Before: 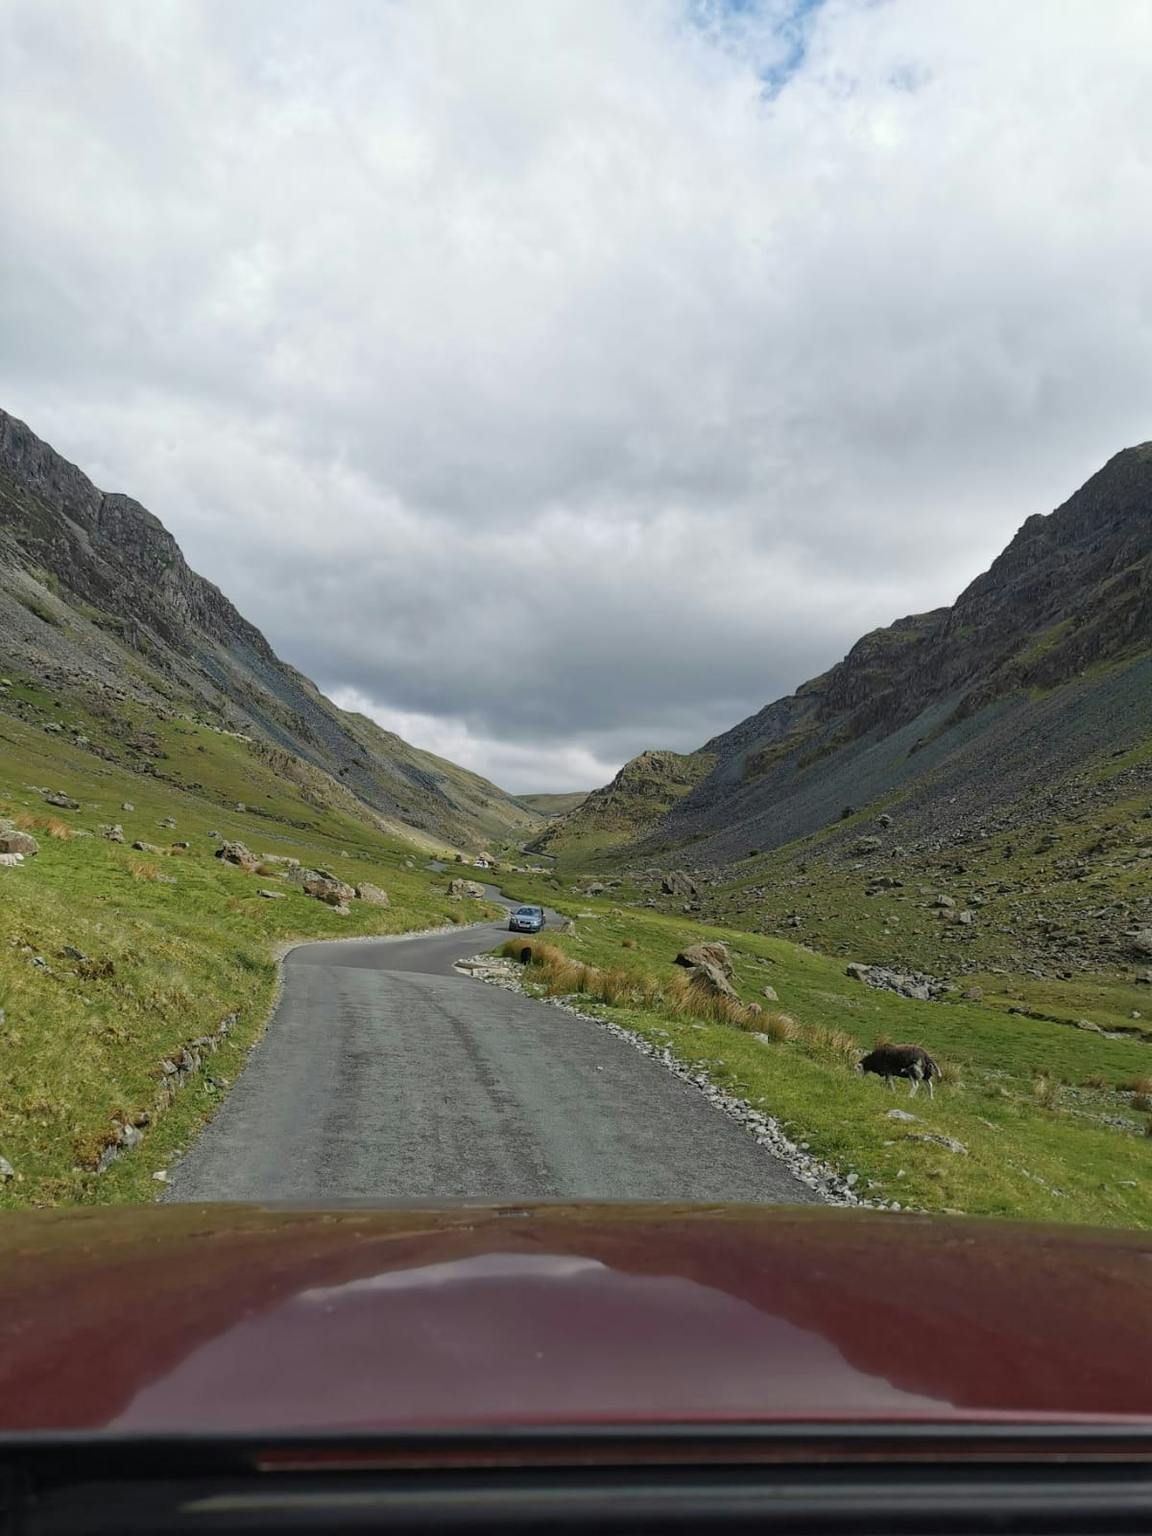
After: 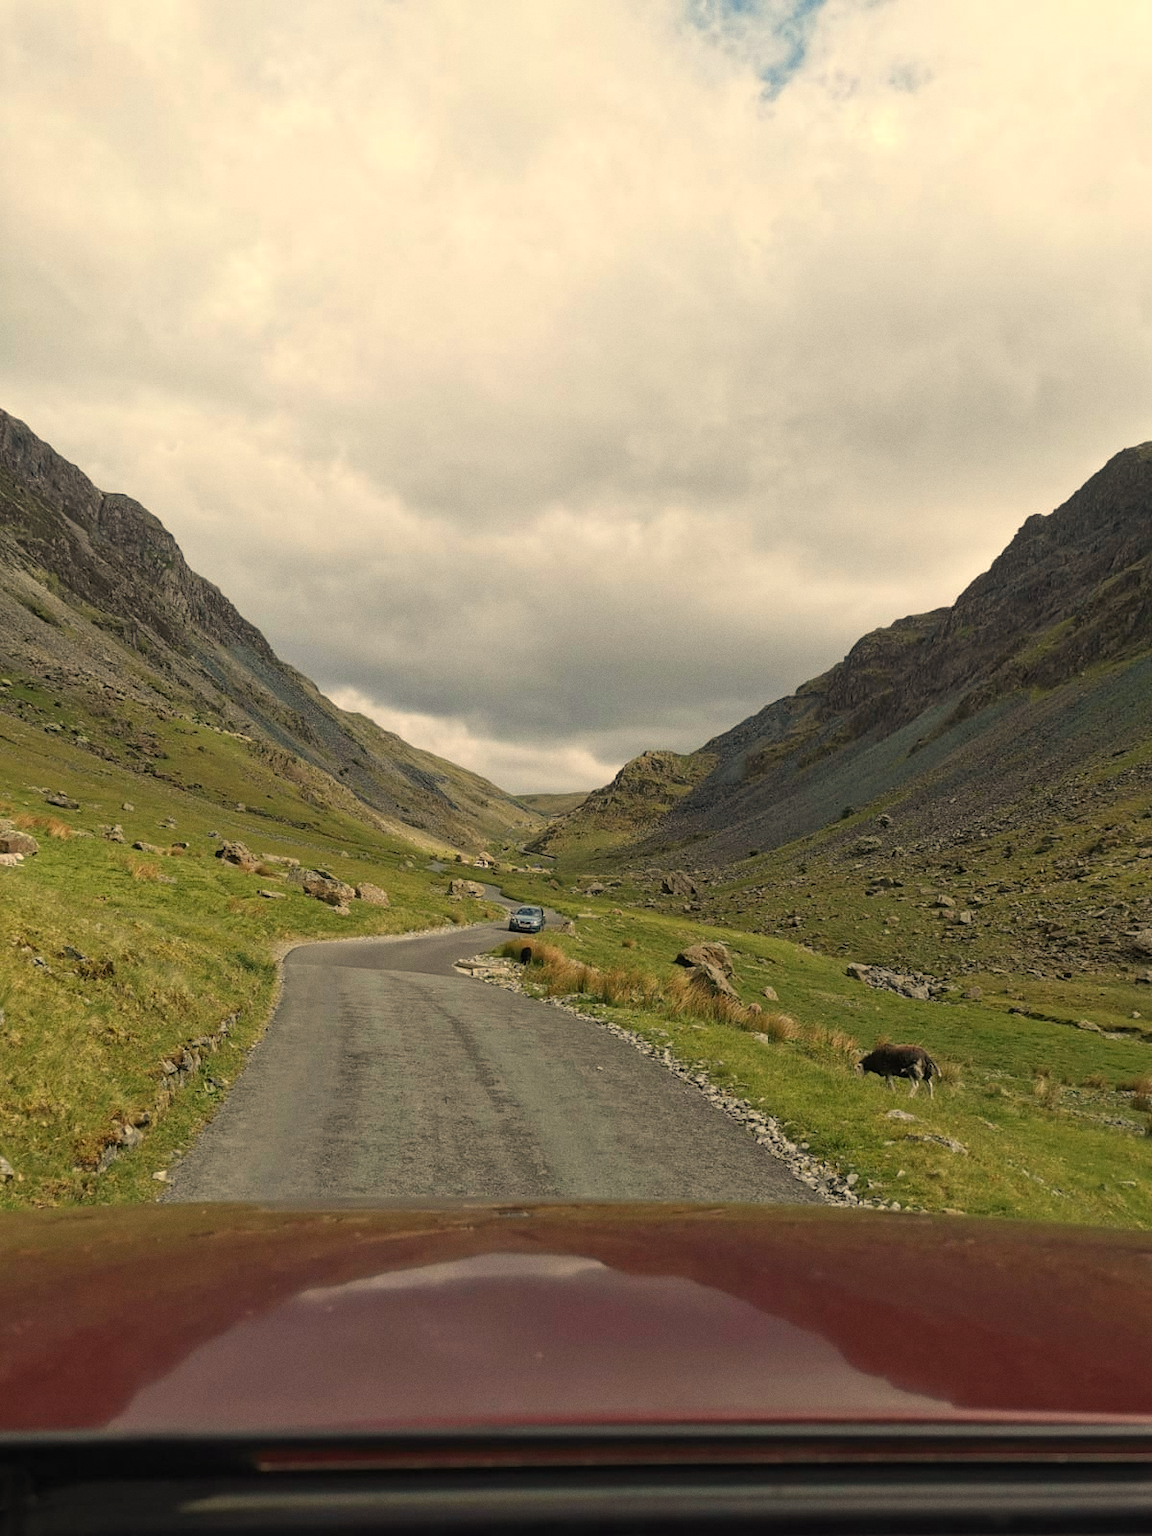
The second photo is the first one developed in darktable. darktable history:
white balance: red 1.123, blue 0.83
grain: coarseness 0.09 ISO, strength 16.61%
